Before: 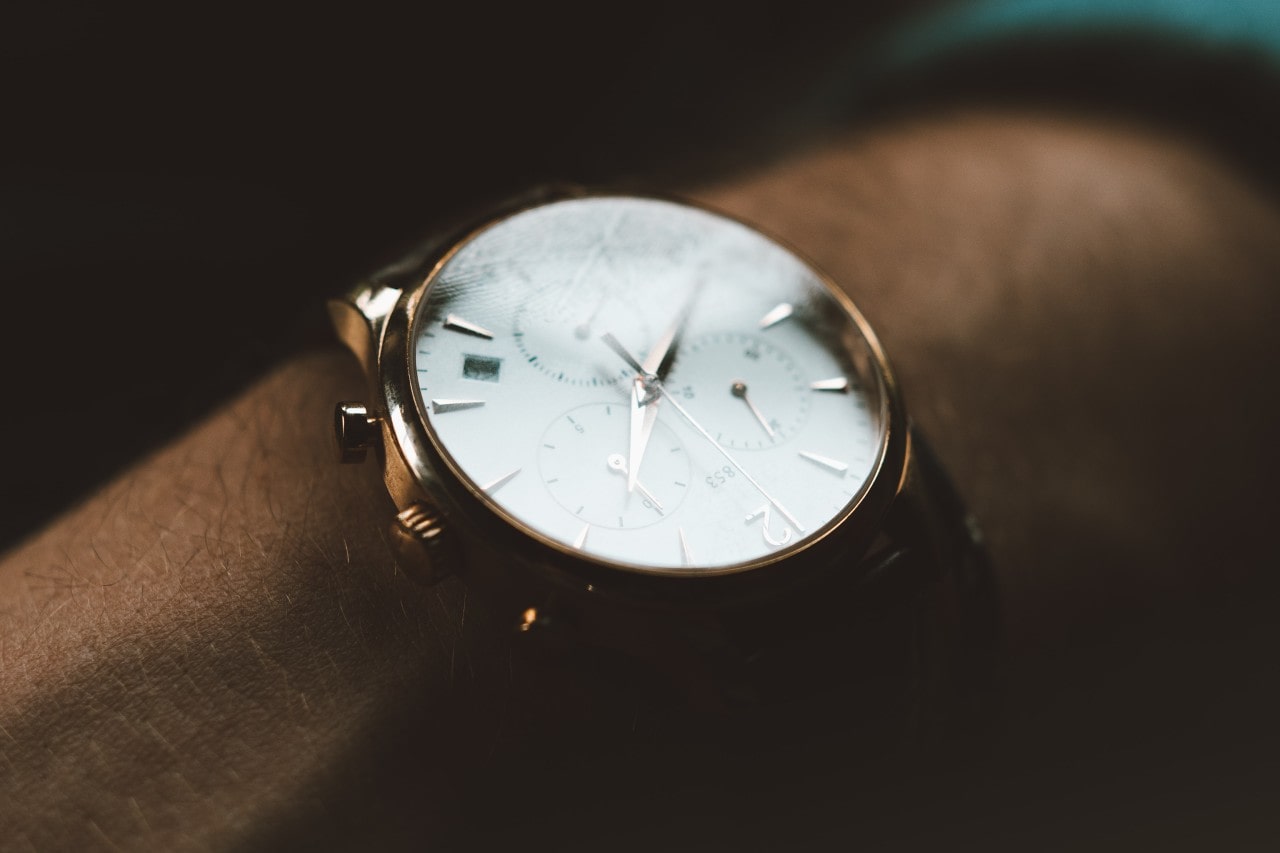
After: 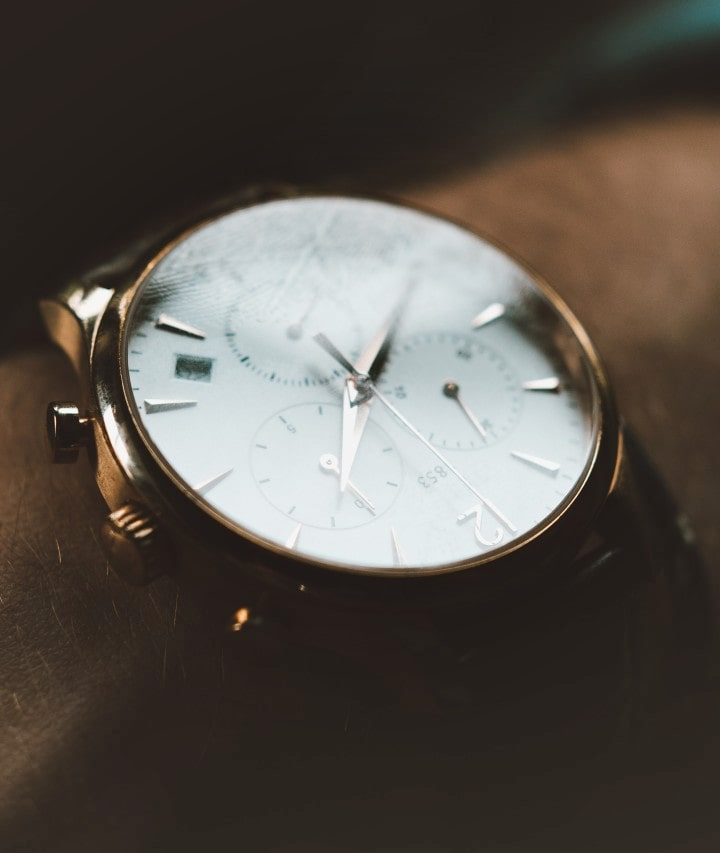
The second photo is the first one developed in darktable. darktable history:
crop and rotate: left 22.516%, right 21.234%
shadows and highlights: shadows 43.71, white point adjustment -1.46, soften with gaussian
